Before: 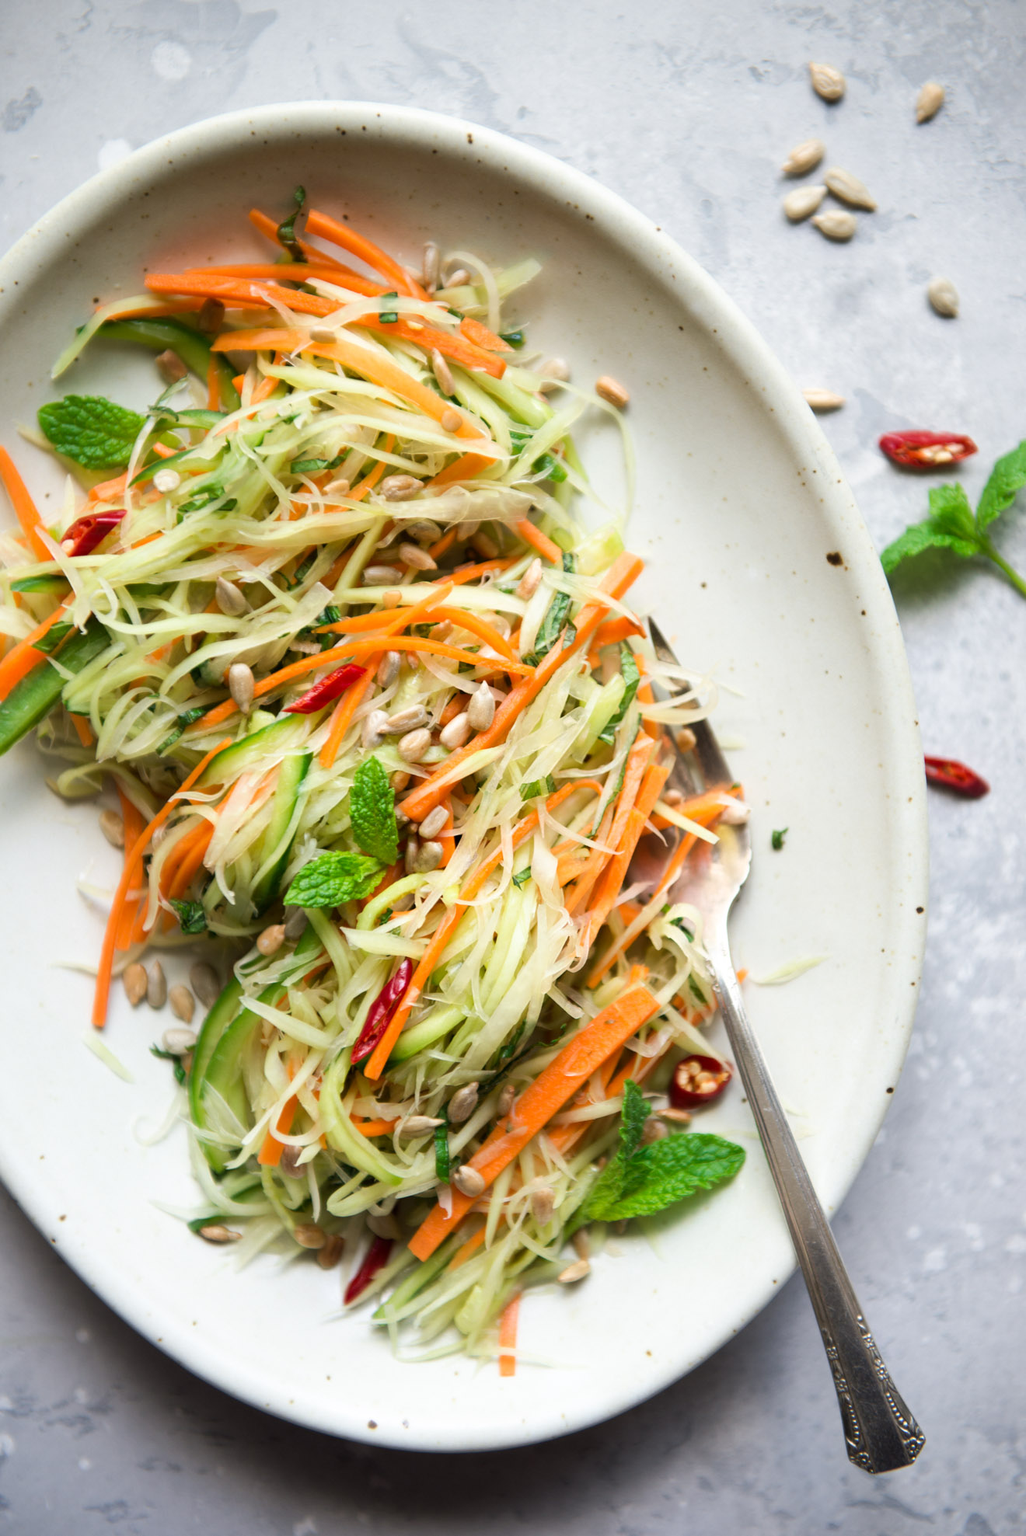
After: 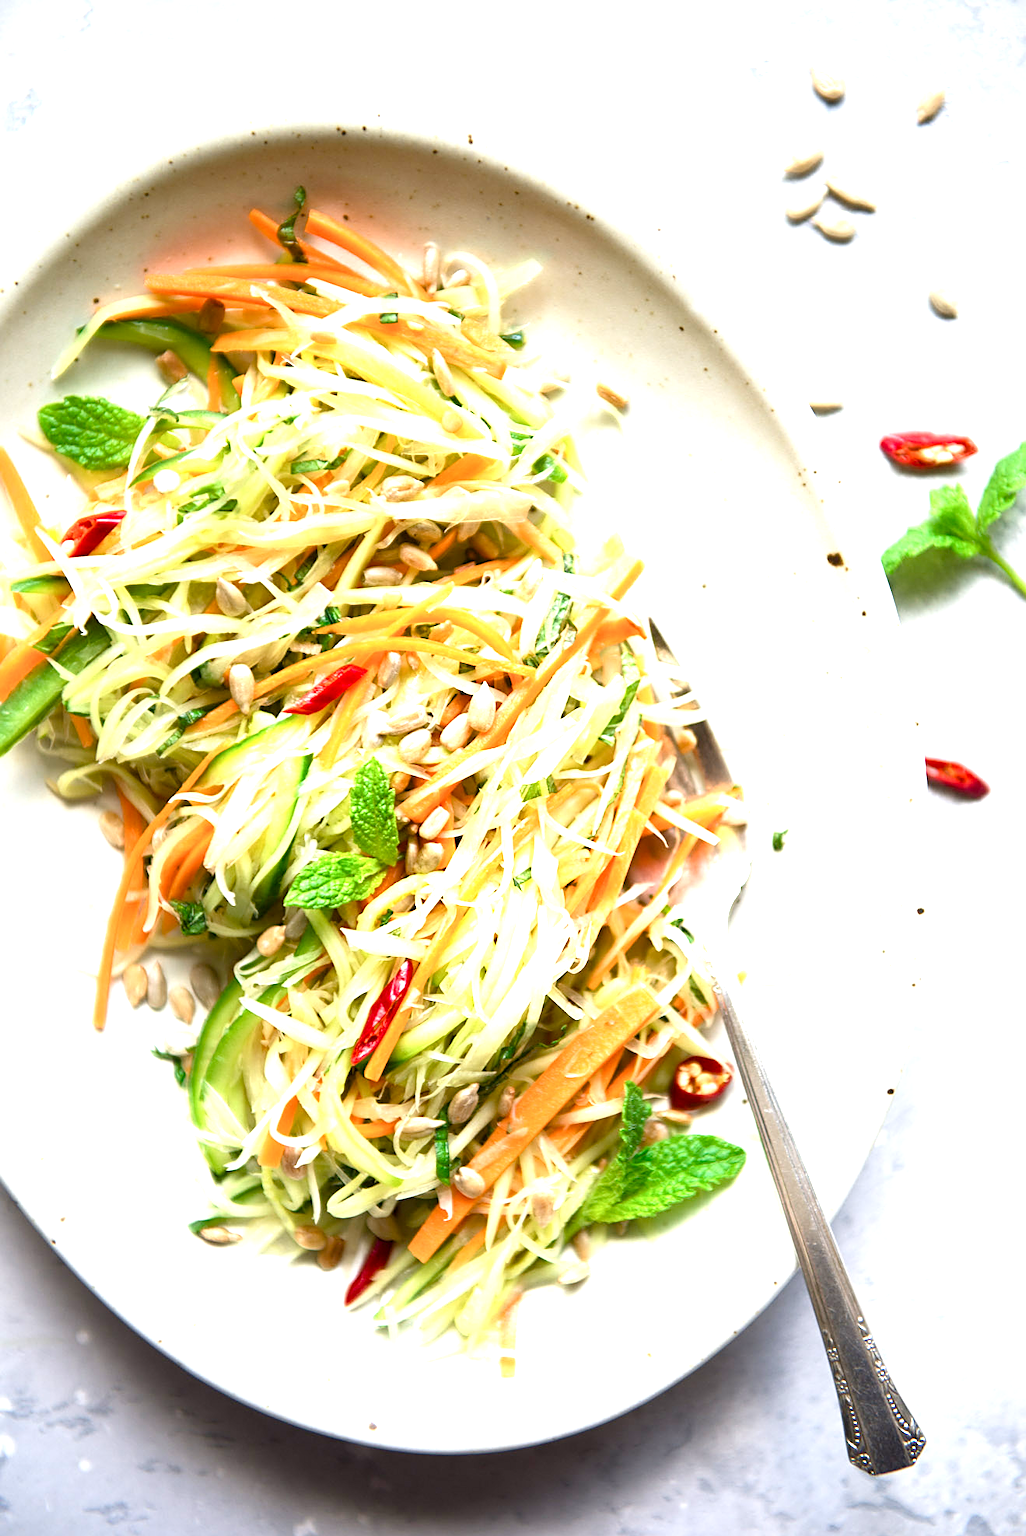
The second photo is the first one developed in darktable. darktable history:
crop: bottom 0.071%
exposure: black level correction 0, exposure 1.2 EV, compensate highlight preservation false
color balance rgb: perceptual saturation grading › global saturation 20%, perceptual saturation grading › highlights -25%, perceptual saturation grading › shadows 25%
sharpen: on, module defaults
